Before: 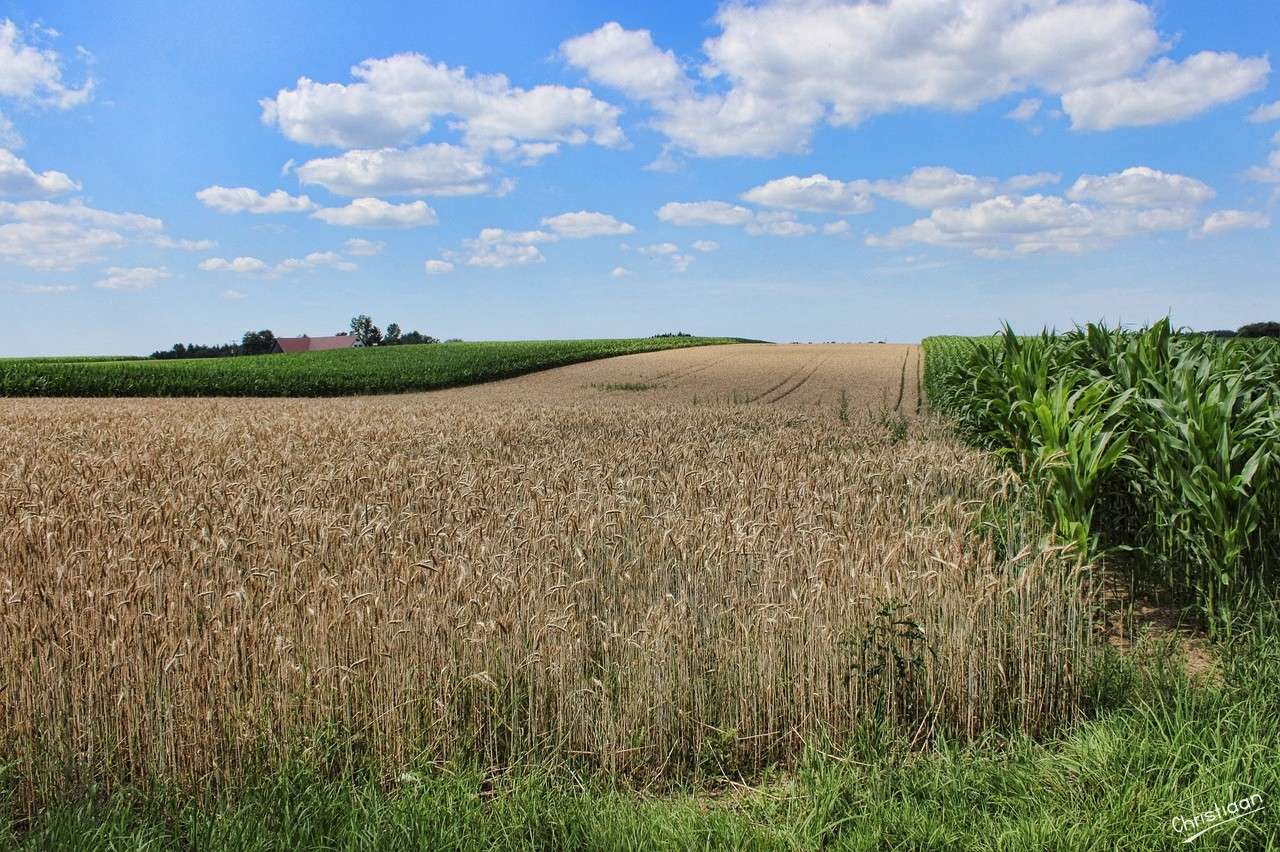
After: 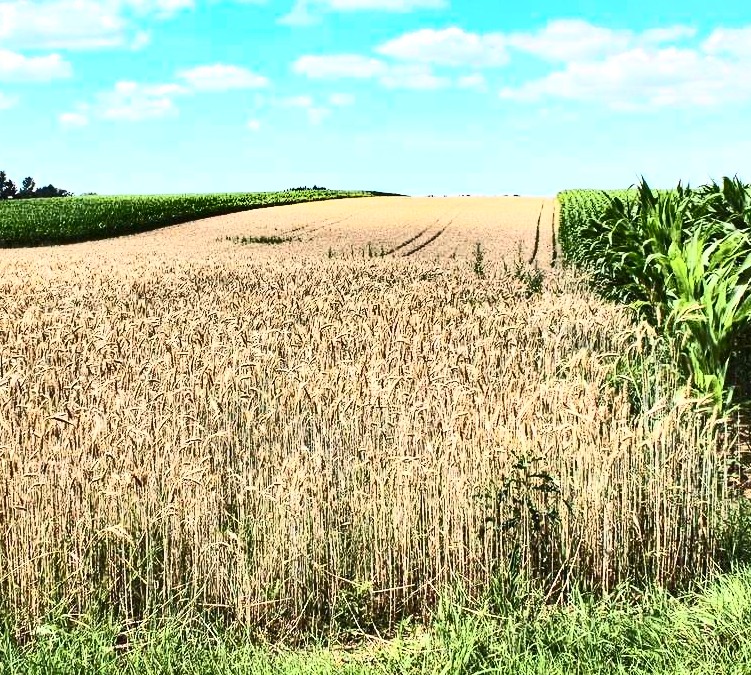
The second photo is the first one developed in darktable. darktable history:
tone equalizer: on, module defaults
shadows and highlights: soften with gaussian
contrast brightness saturation: contrast 0.611, brightness 0.35, saturation 0.142
exposure: exposure 0.564 EV, compensate highlight preservation false
crop and rotate: left 28.52%, top 17.345%, right 12.775%, bottom 3.426%
